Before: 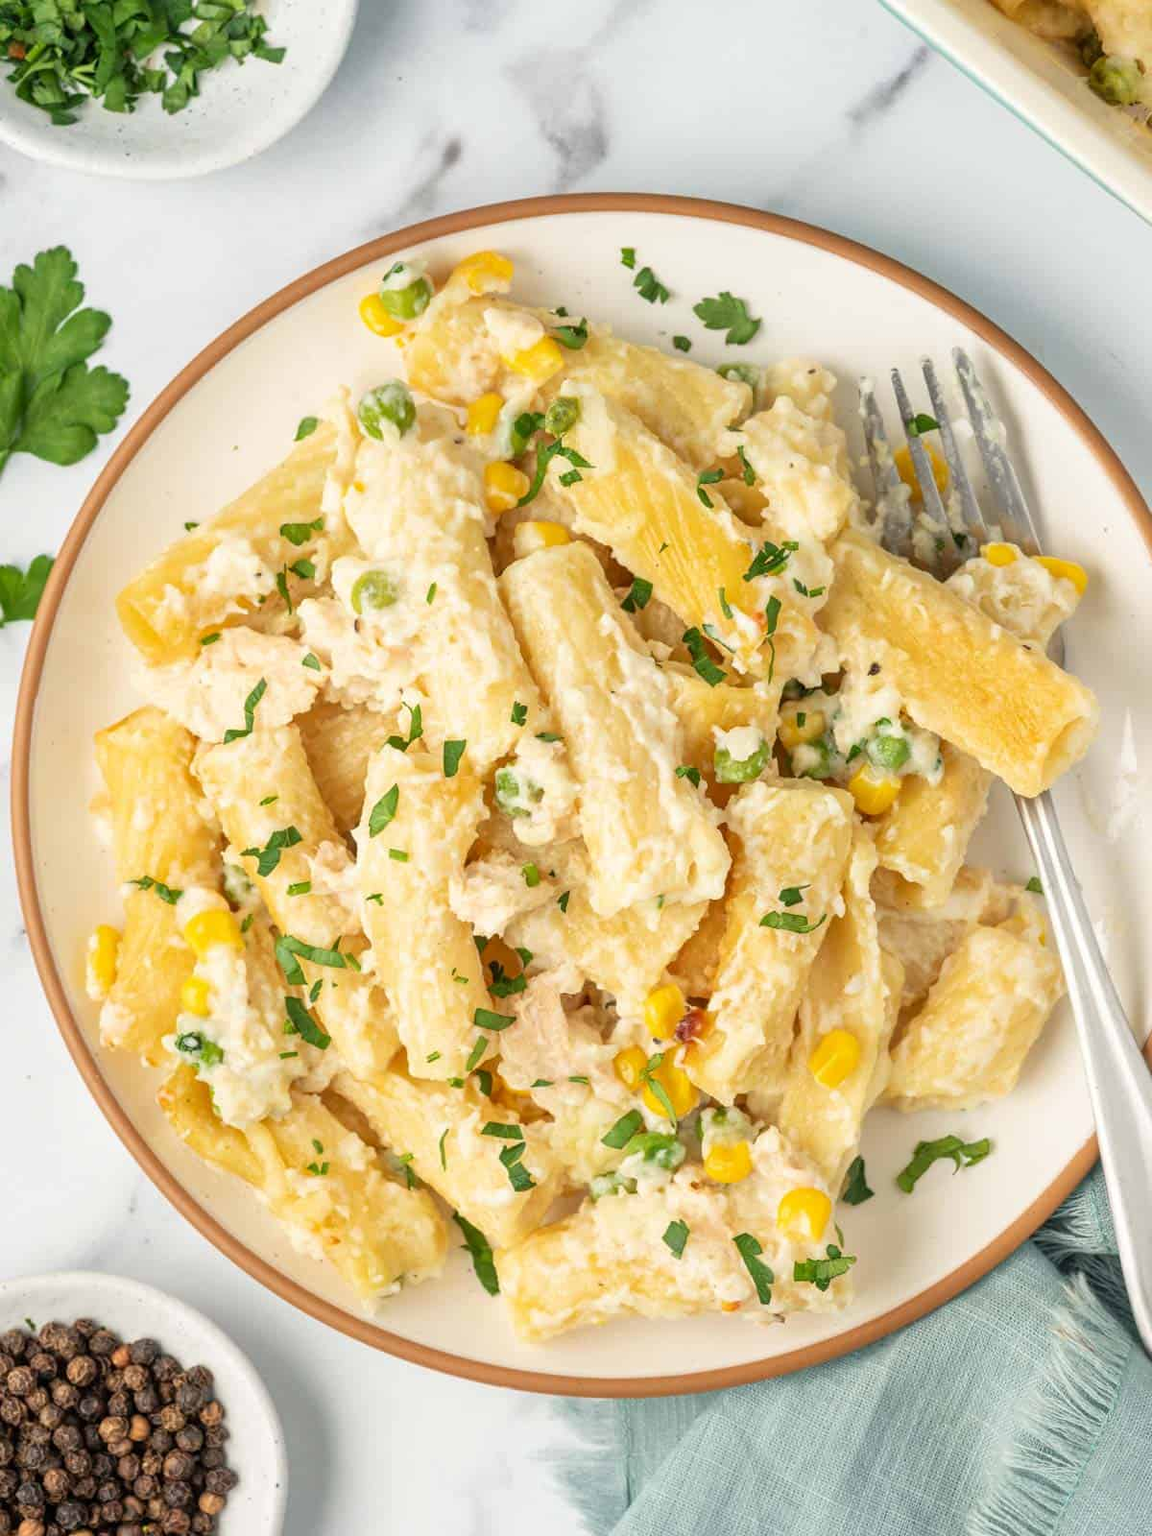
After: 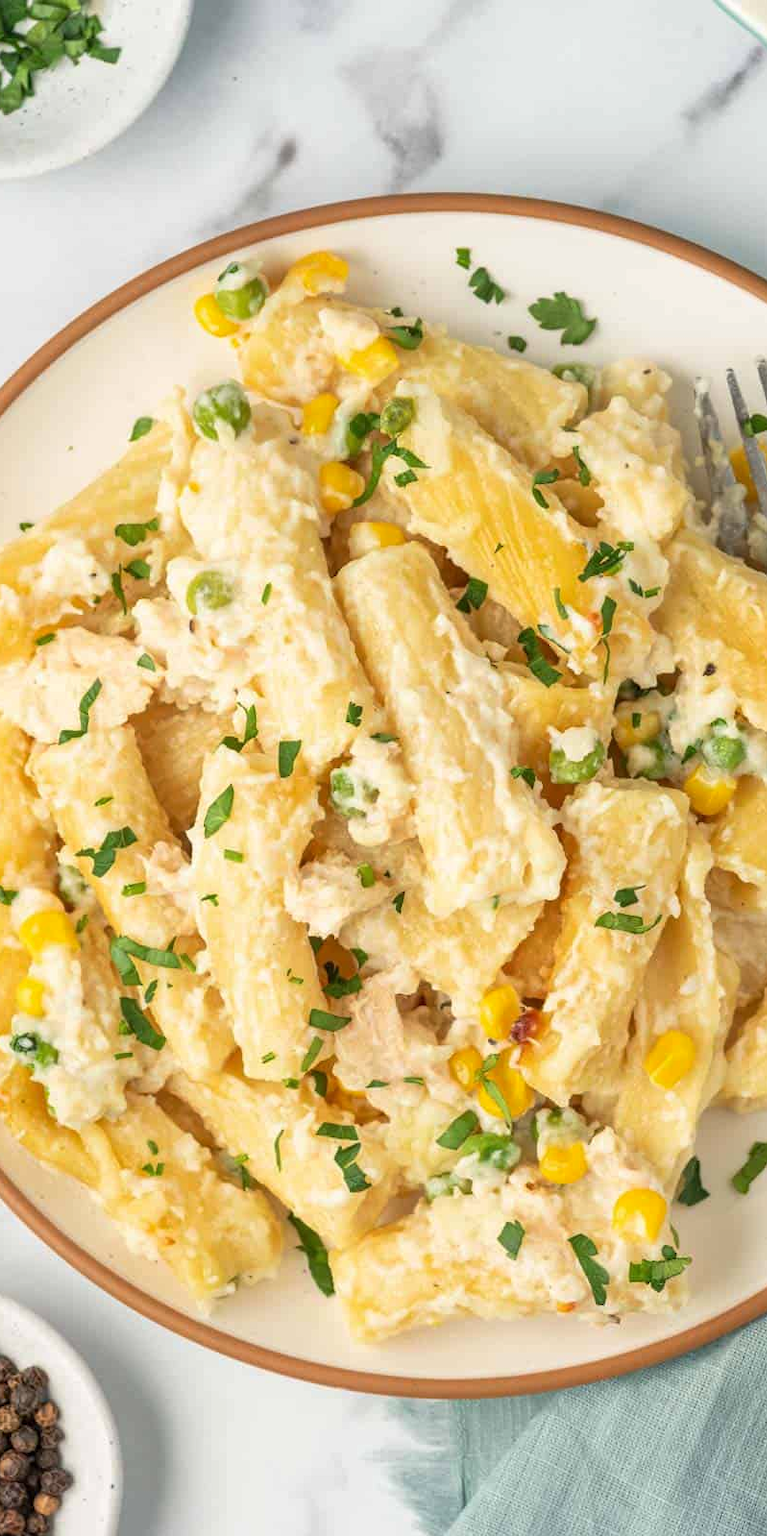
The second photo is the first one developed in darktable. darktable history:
base curve: curves: ch0 [(0, 0) (0.303, 0.277) (1, 1)], preserve colors none
crop and rotate: left 14.403%, right 18.974%
